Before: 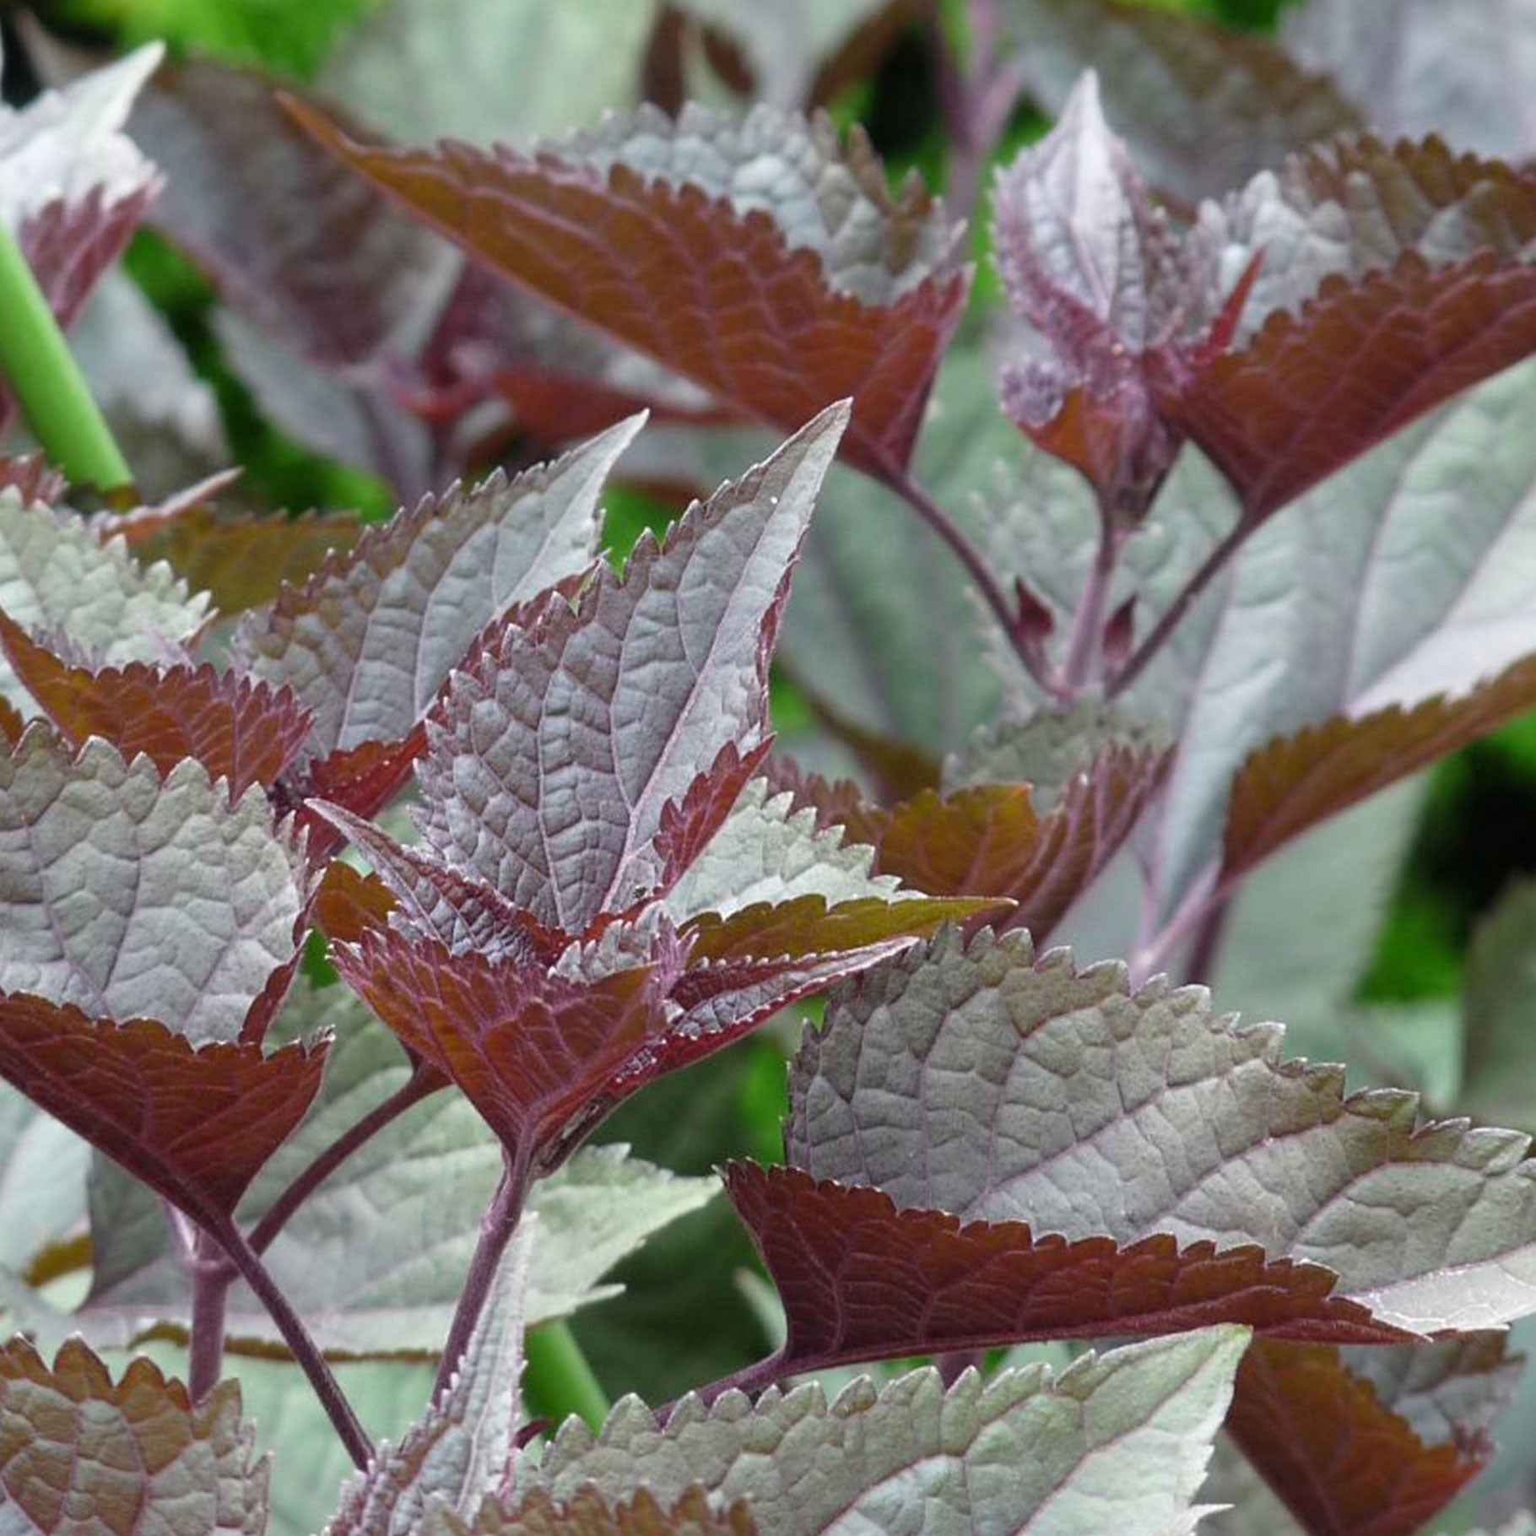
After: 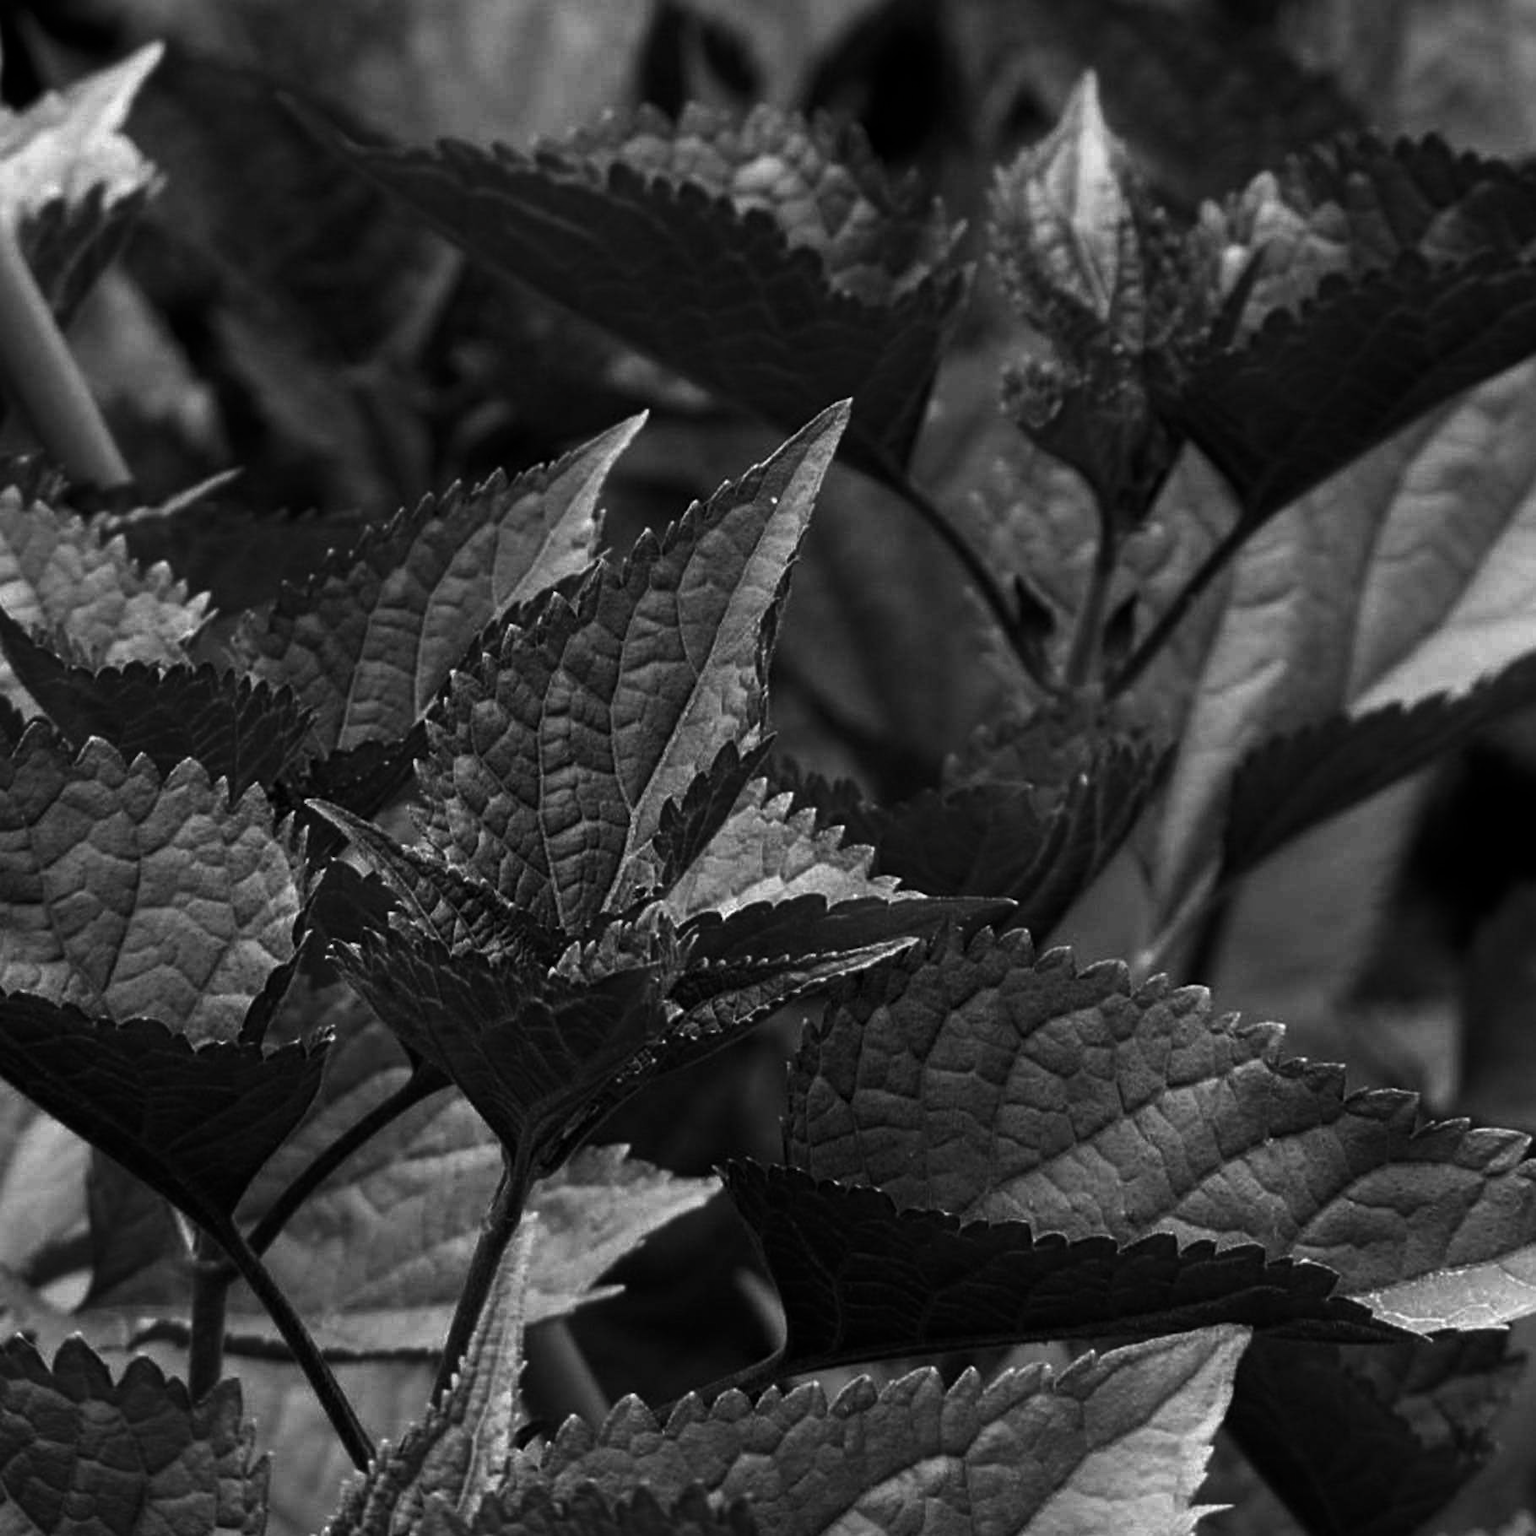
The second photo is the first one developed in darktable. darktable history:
haze removal: compatibility mode true, adaptive false
contrast brightness saturation: contrast -0.037, brightness -0.61, saturation -0.998
